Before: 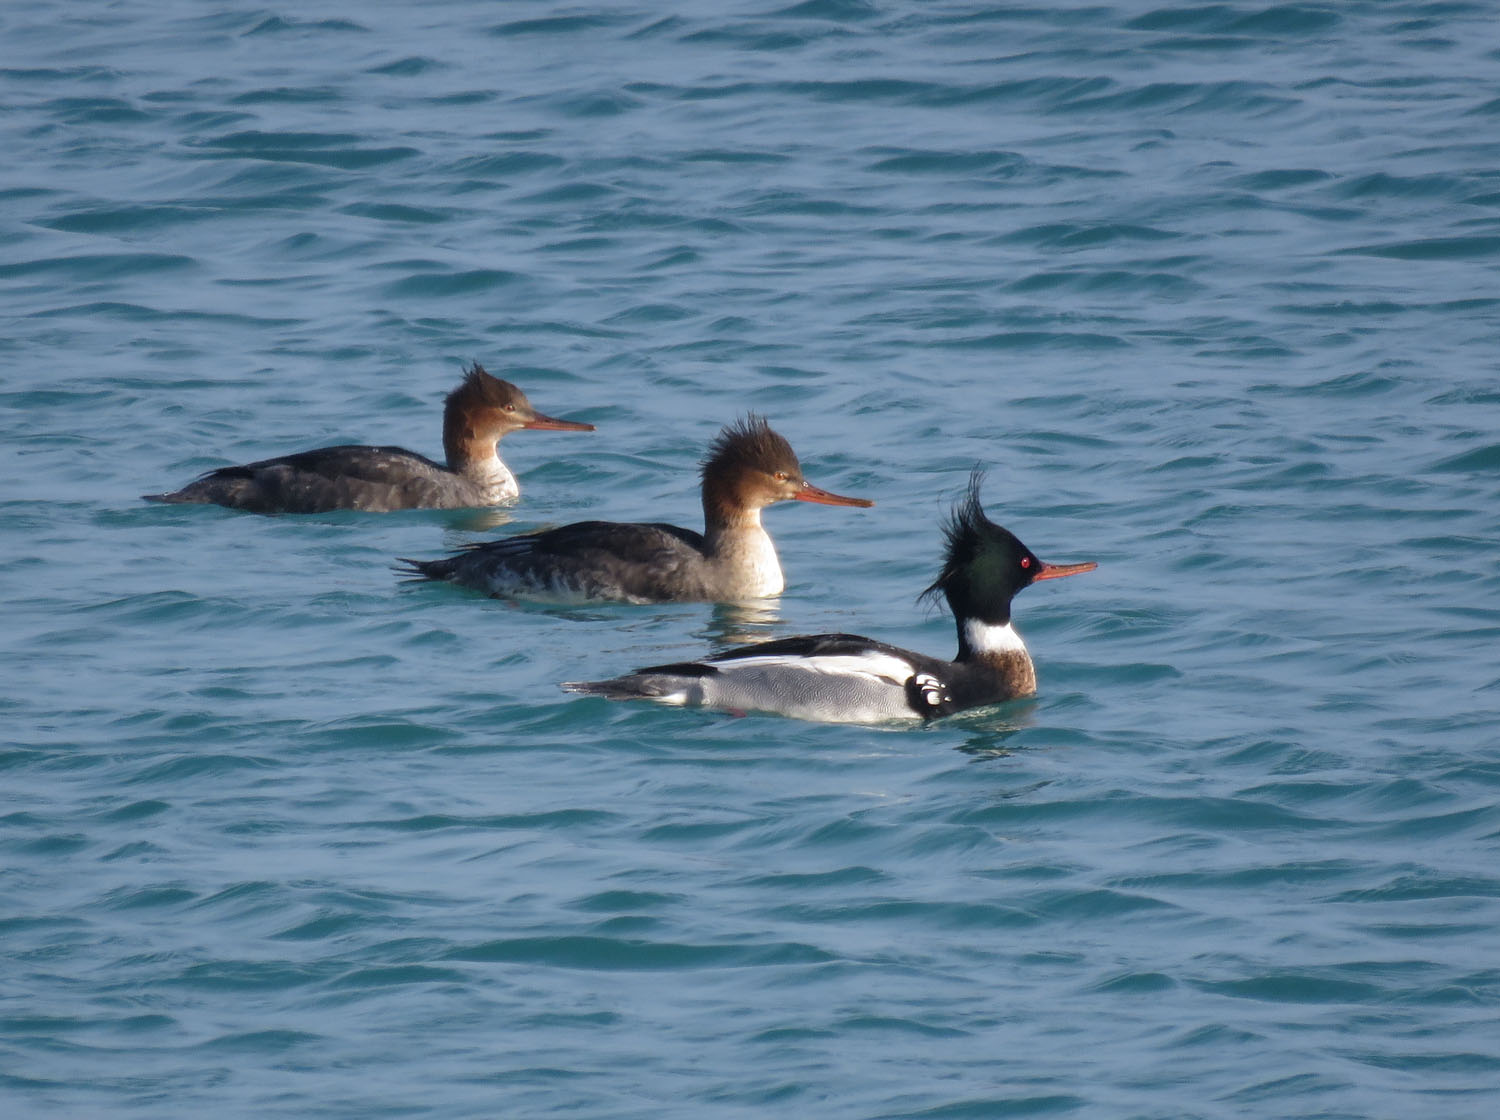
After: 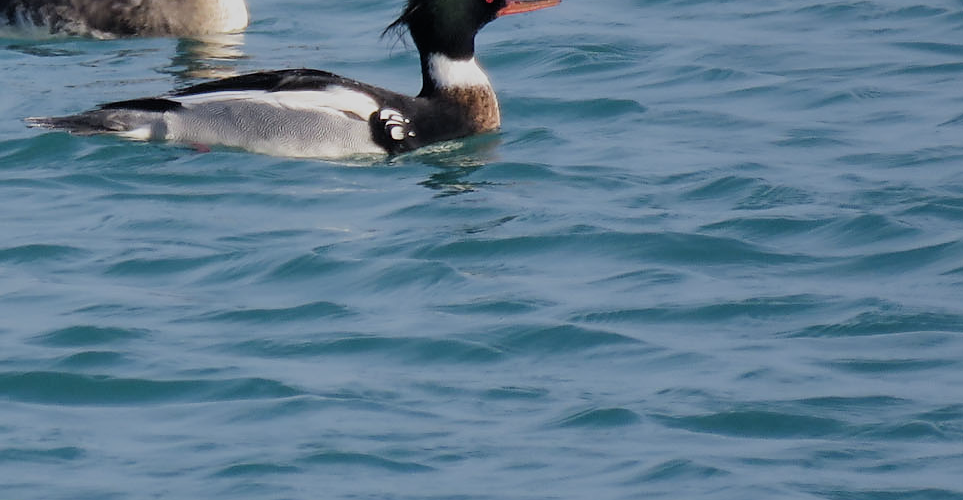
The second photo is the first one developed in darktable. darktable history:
shadows and highlights: low approximation 0.01, soften with gaussian
crop and rotate: left 35.733%, top 50.458%, bottom 4.814%
filmic rgb: black relative exposure -7.65 EV, white relative exposure 4.56 EV, threshold 2.99 EV, hardness 3.61, enable highlight reconstruction true
sharpen: radius 1.853, amount 0.414, threshold 1.635
